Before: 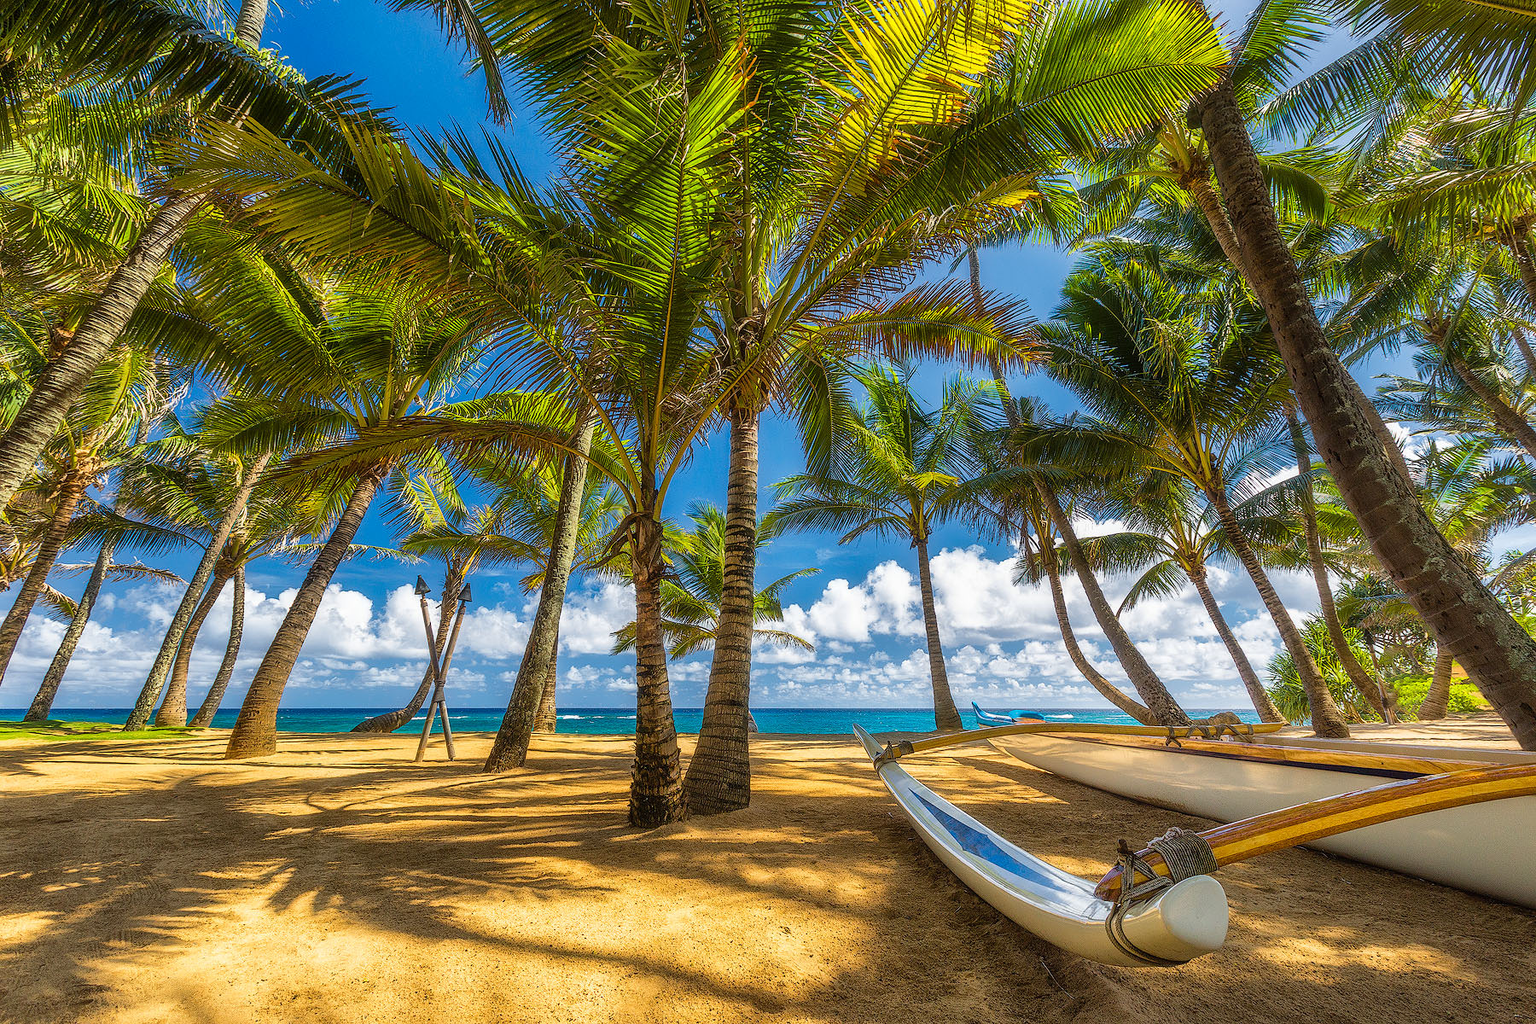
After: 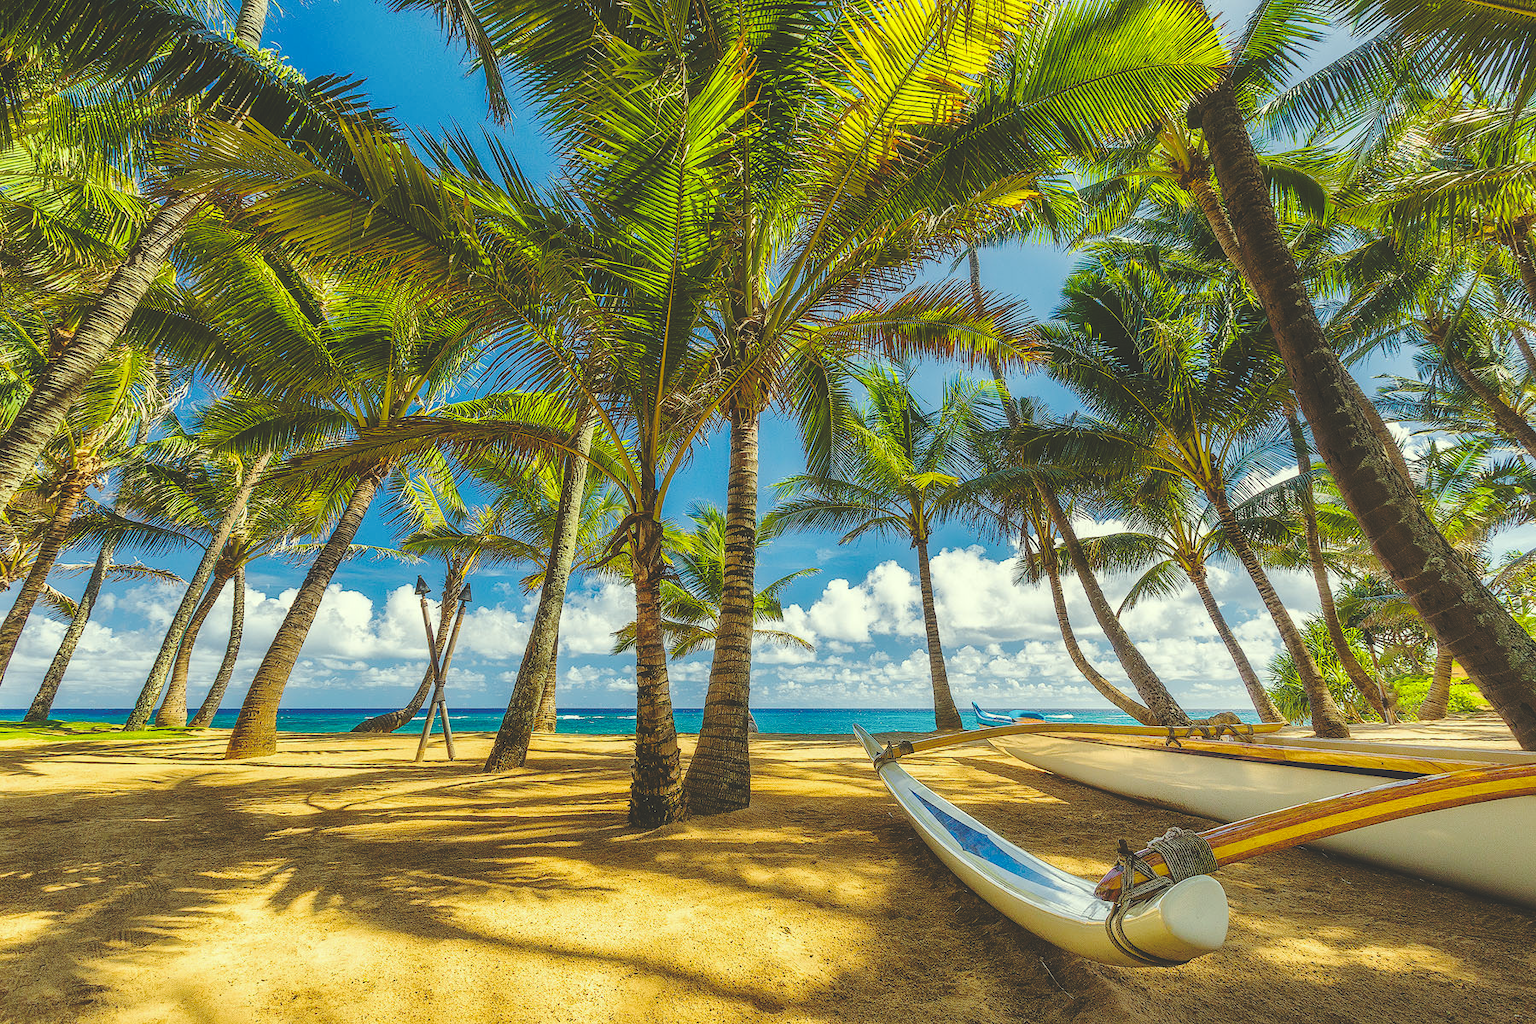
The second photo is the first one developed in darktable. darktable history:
base curve: curves: ch0 [(0, 0.024) (0.055, 0.065) (0.121, 0.166) (0.236, 0.319) (0.693, 0.726) (1, 1)], preserve colors none
color correction: highlights a* -5.94, highlights b* 11.19
